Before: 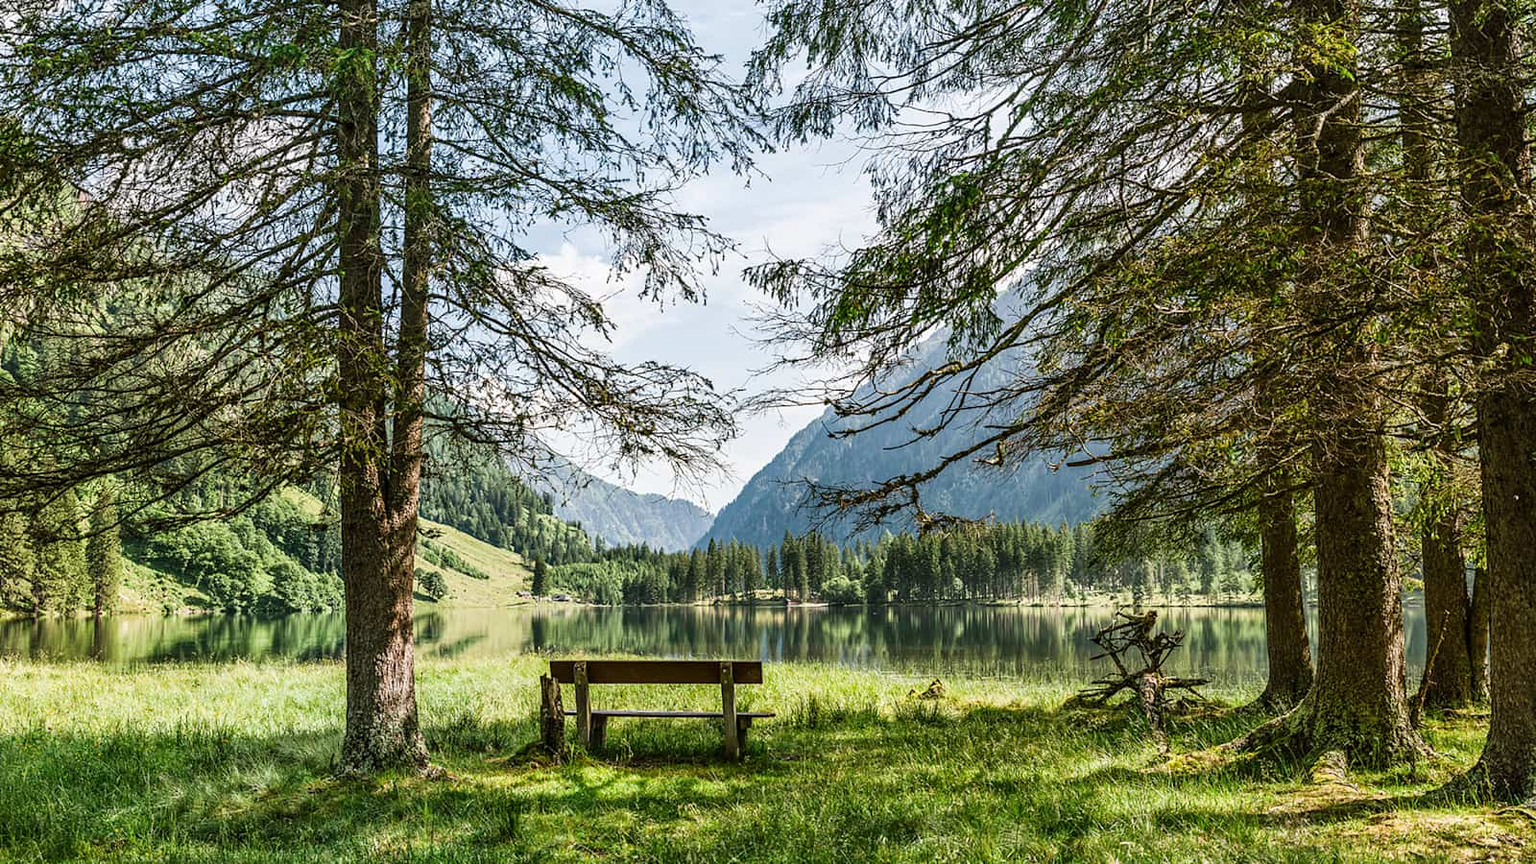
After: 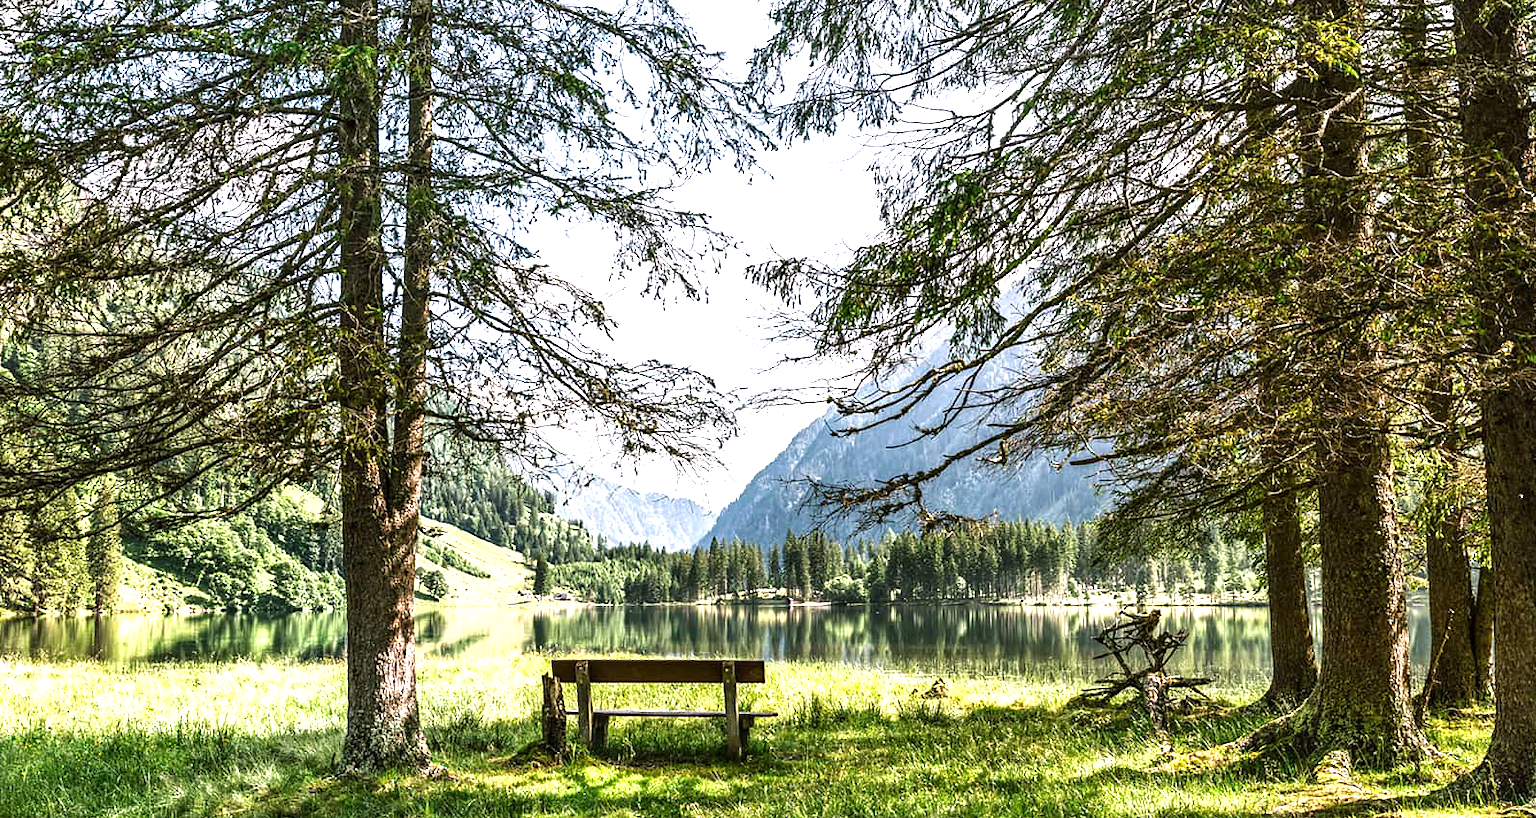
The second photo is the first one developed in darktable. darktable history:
color balance rgb: shadows lift › luminance -19.71%, highlights gain › chroma 1.502%, highlights gain › hue 309.73°, perceptual saturation grading › global saturation 0.235%, perceptual brilliance grading › global brilliance 30.809%, global vibrance -24.668%
crop: top 0.422%, right 0.257%, bottom 5.082%
